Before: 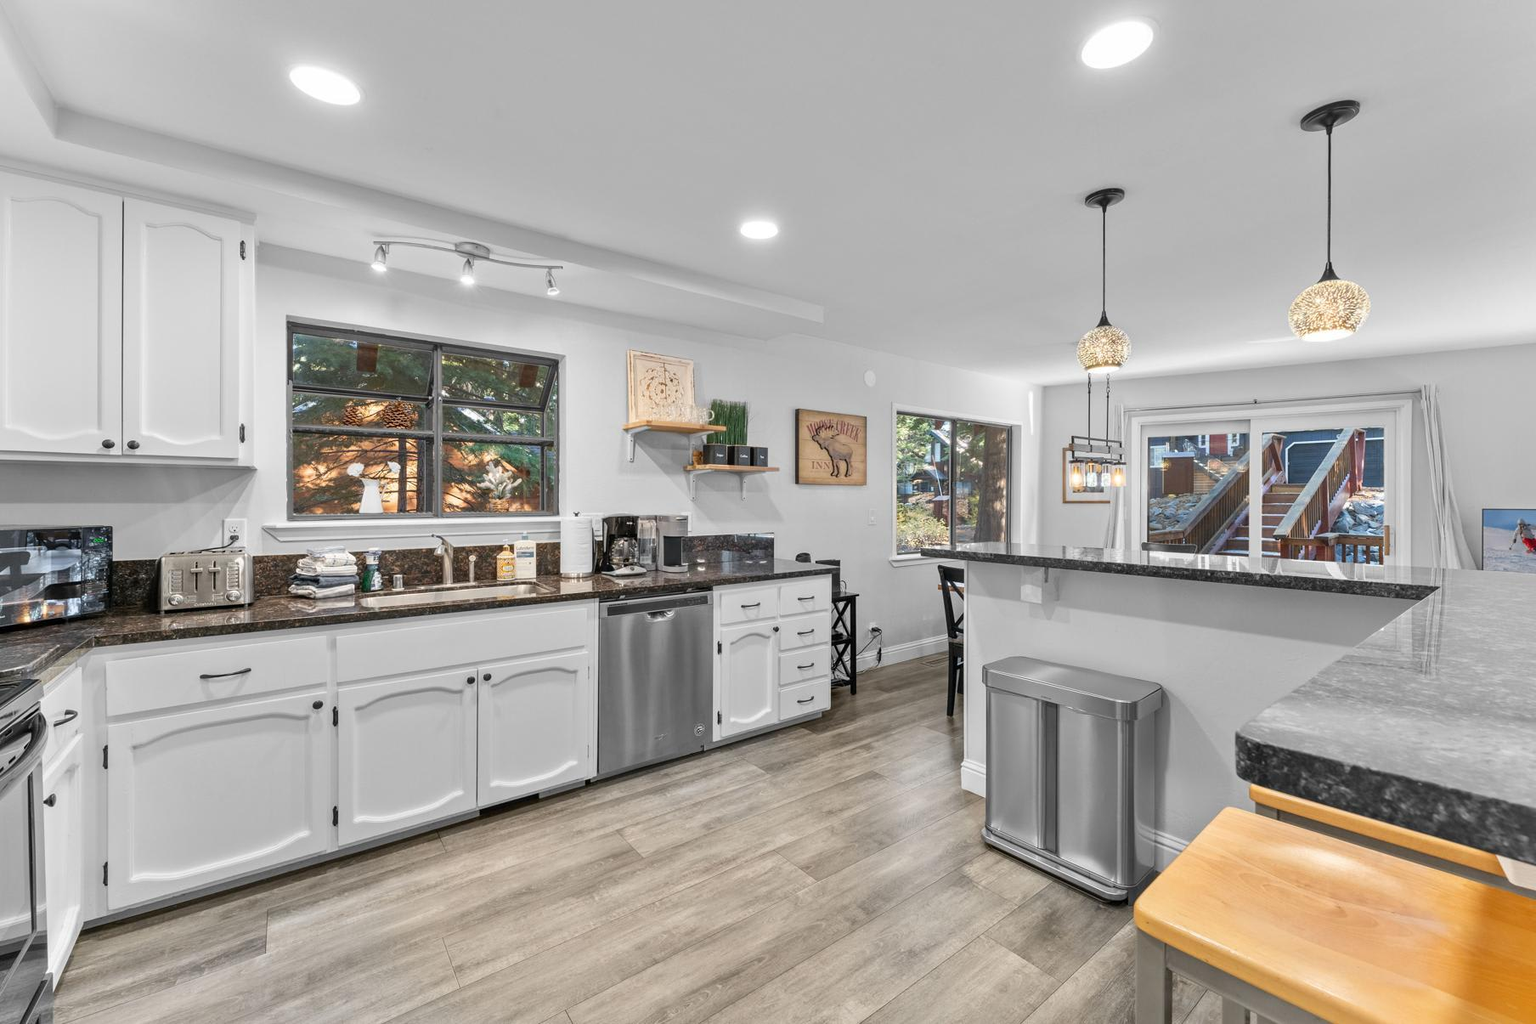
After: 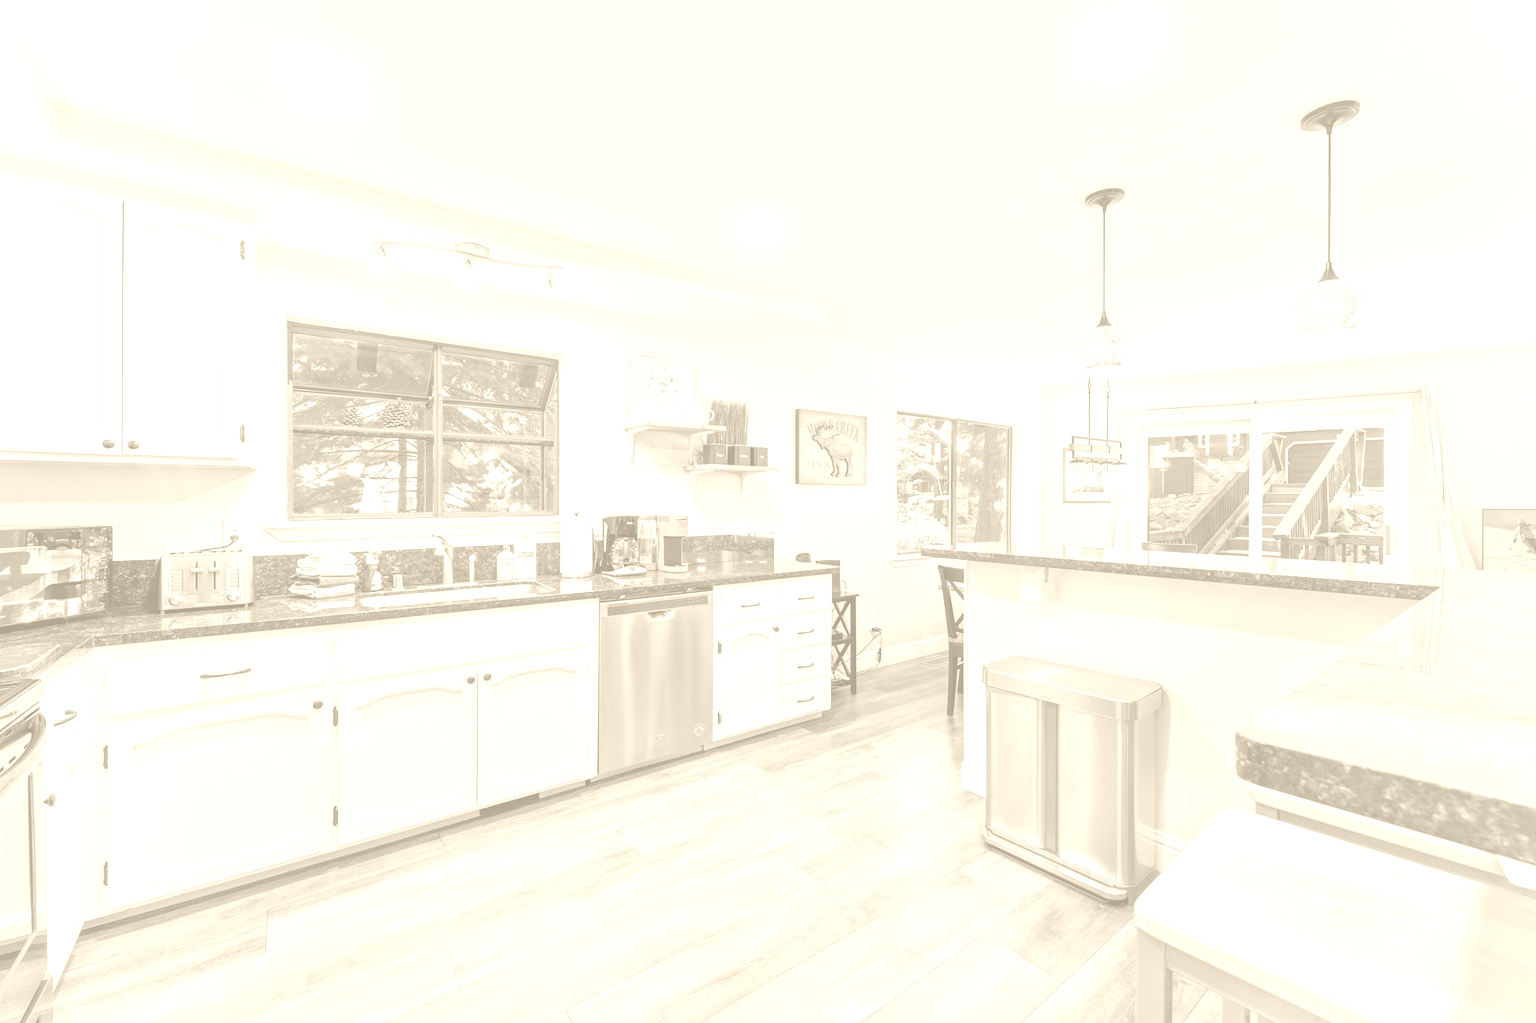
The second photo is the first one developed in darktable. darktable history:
colorize: hue 36°, saturation 71%, lightness 80.79%
color zones: curves: ch0 [(0, 0.5) (0.143, 0.5) (0.286, 0.5) (0.429, 0.495) (0.571, 0.437) (0.714, 0.44) (0.857, 0.496) (1, 0.5)]
